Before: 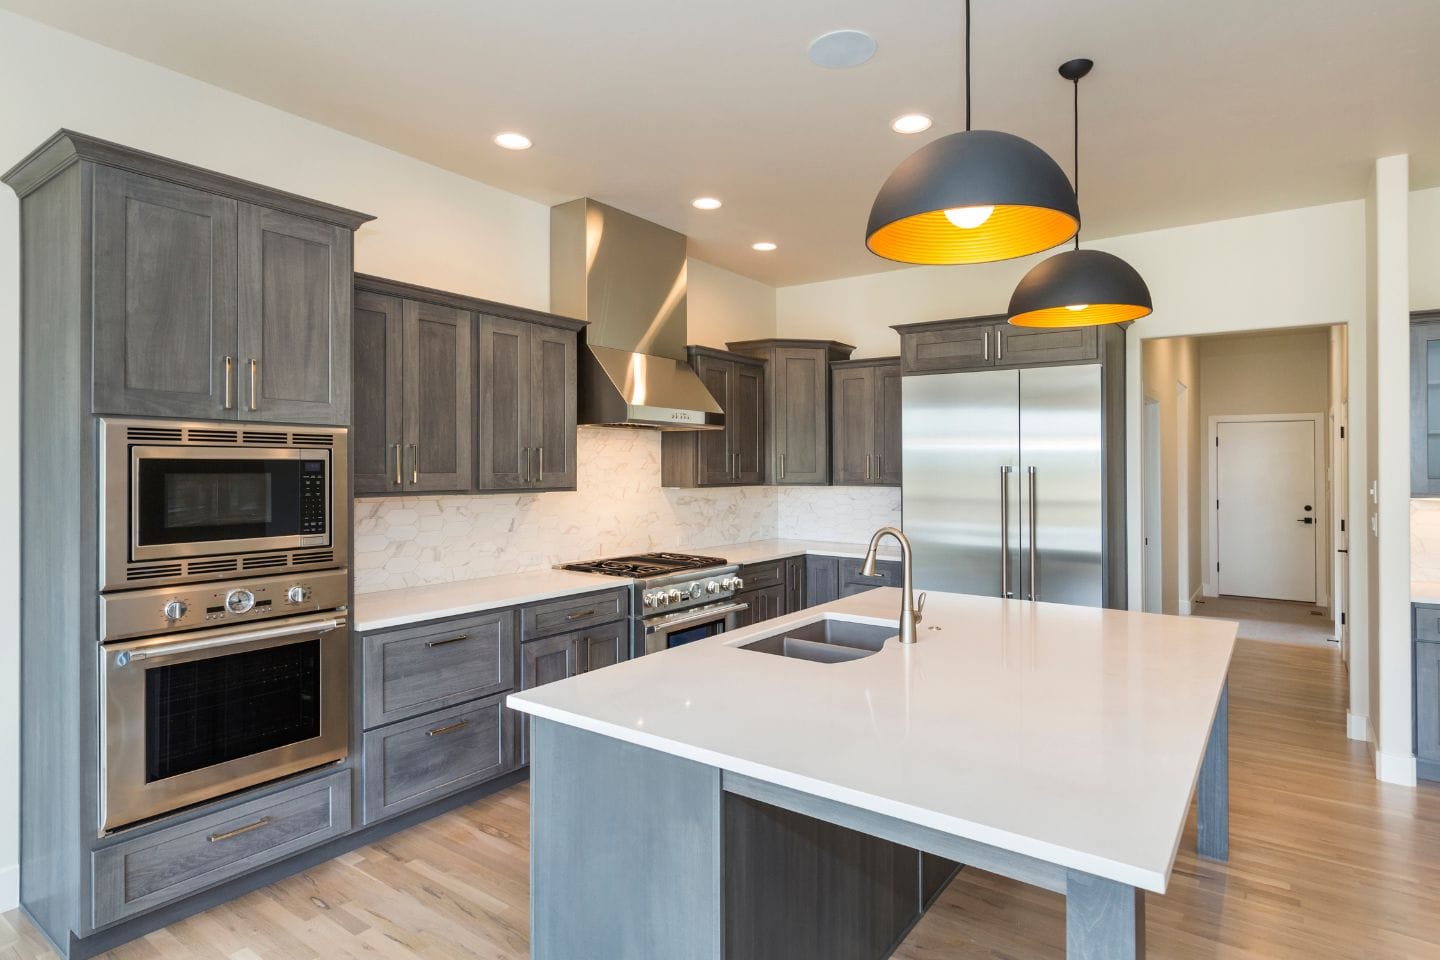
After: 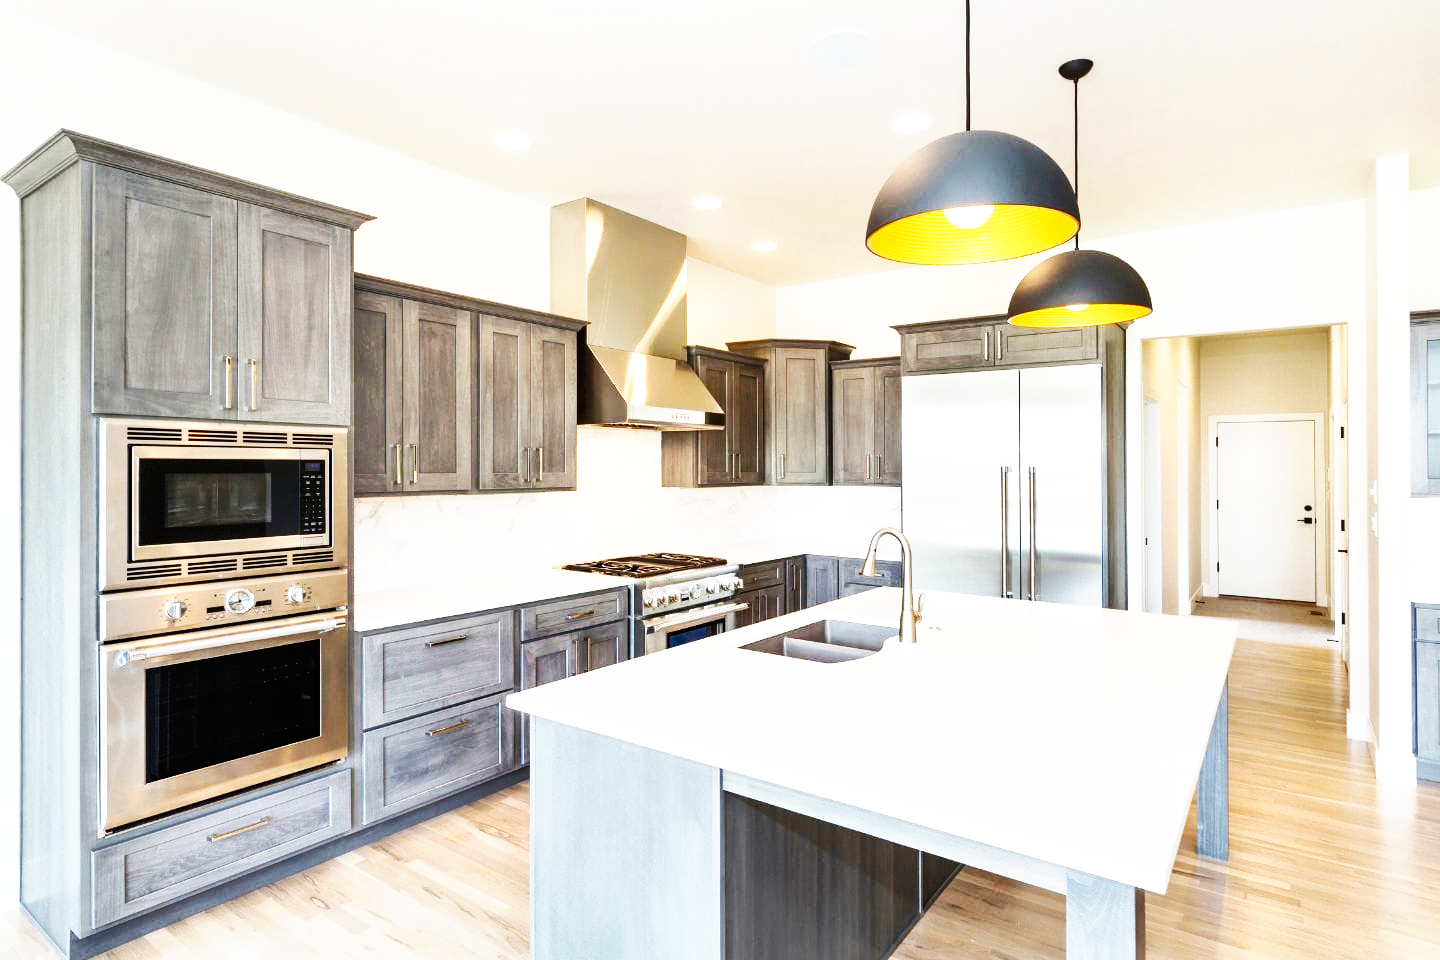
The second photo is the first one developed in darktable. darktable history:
tone equalizer: -8 EV -0.377 EV, -7 EV -0.358 EV, -6 EV -0.296 EV, -5 EV -0.213 EV, -3 EV 0.215 EV, -2 EV 0.339 EV, -1 EV 0.381 EV, +0 EV 0.43 EV
shadows and highlights: shadows -88.87, highlights -35.55, soften with gaussian
base curve: curves: ch0 [(0, 0) (0.007, 0.004) (0.027, 0.03) (0.046, 0.07) (0.207, 0.54) (0.442, 0.872) (0.673, 0.972) (1, 1)], preserve colors none
